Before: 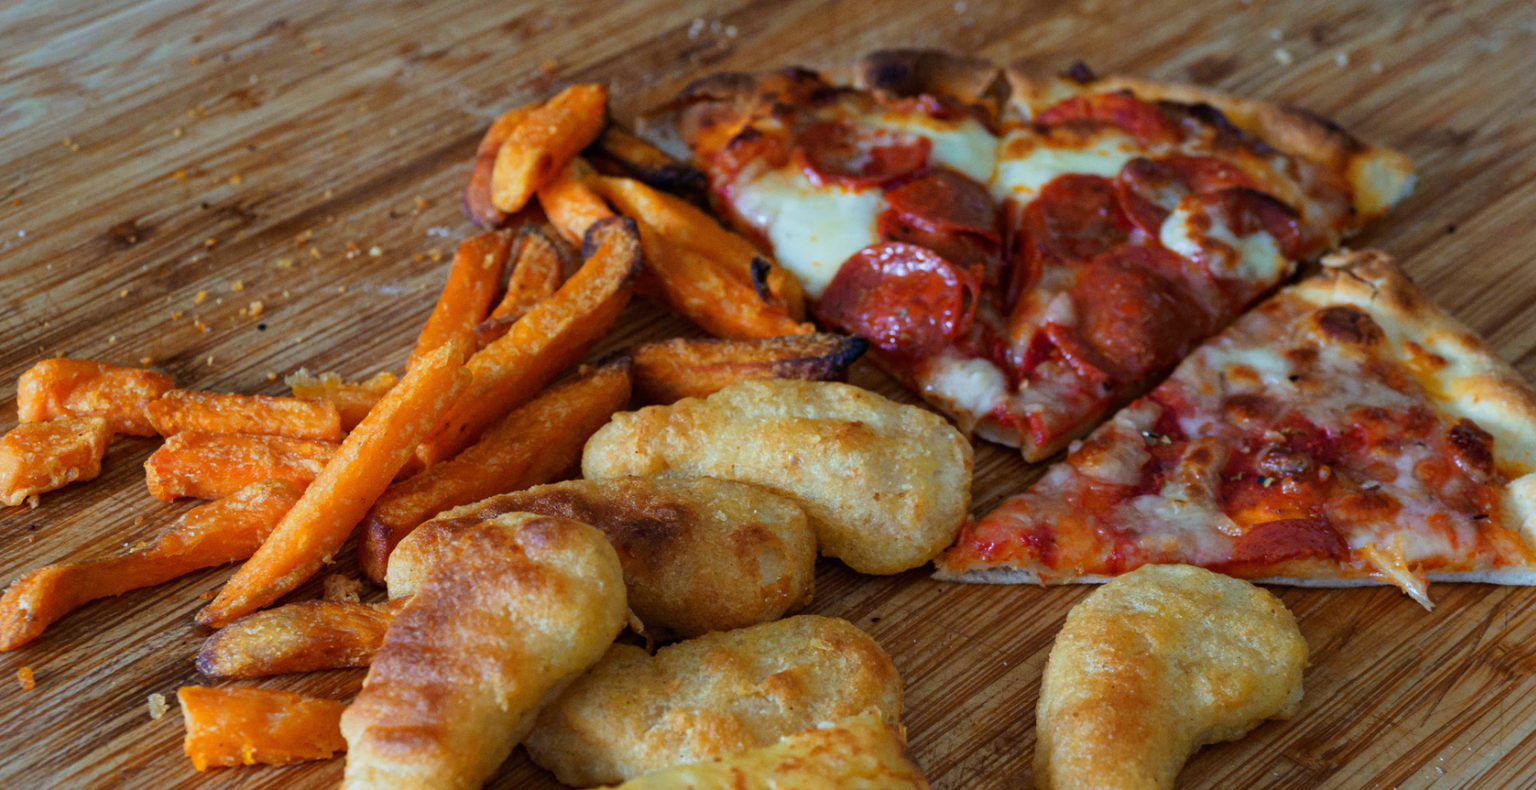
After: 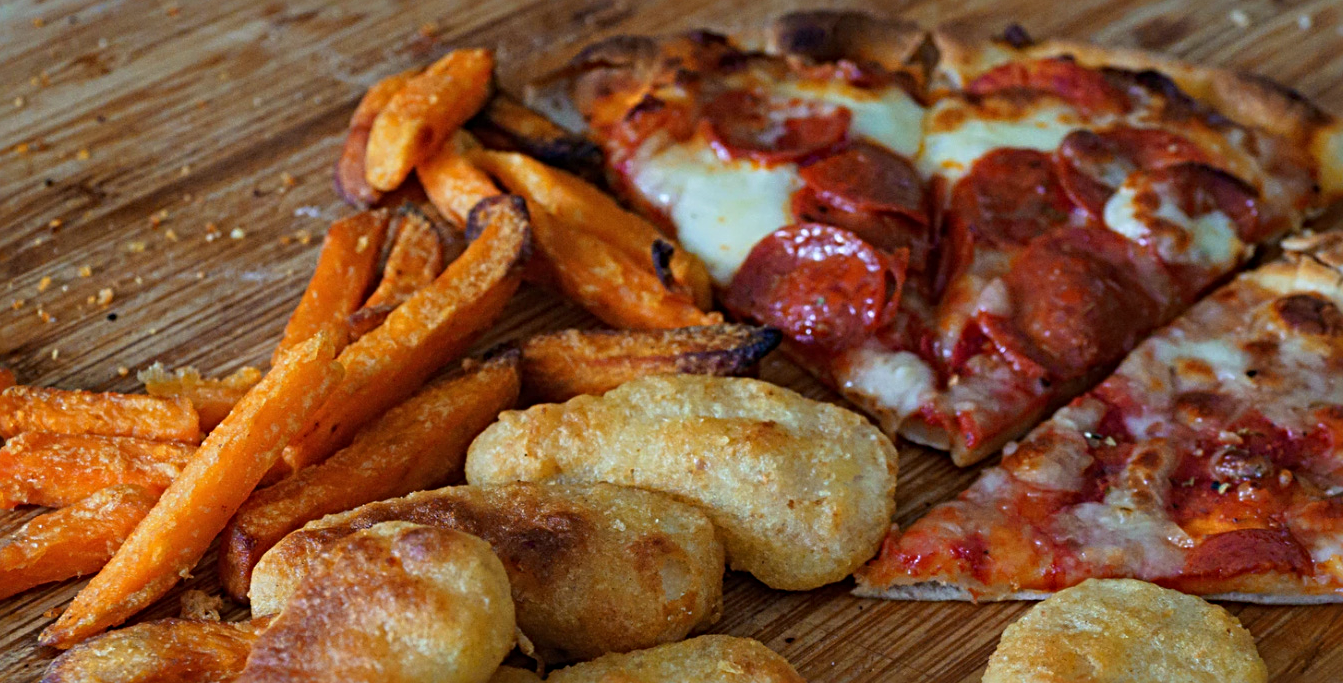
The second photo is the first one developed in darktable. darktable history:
sharpen: radius 3.983
crop and rotate: left 10.436%, top 5.06%, right 10.373%, bottom 16.566%
